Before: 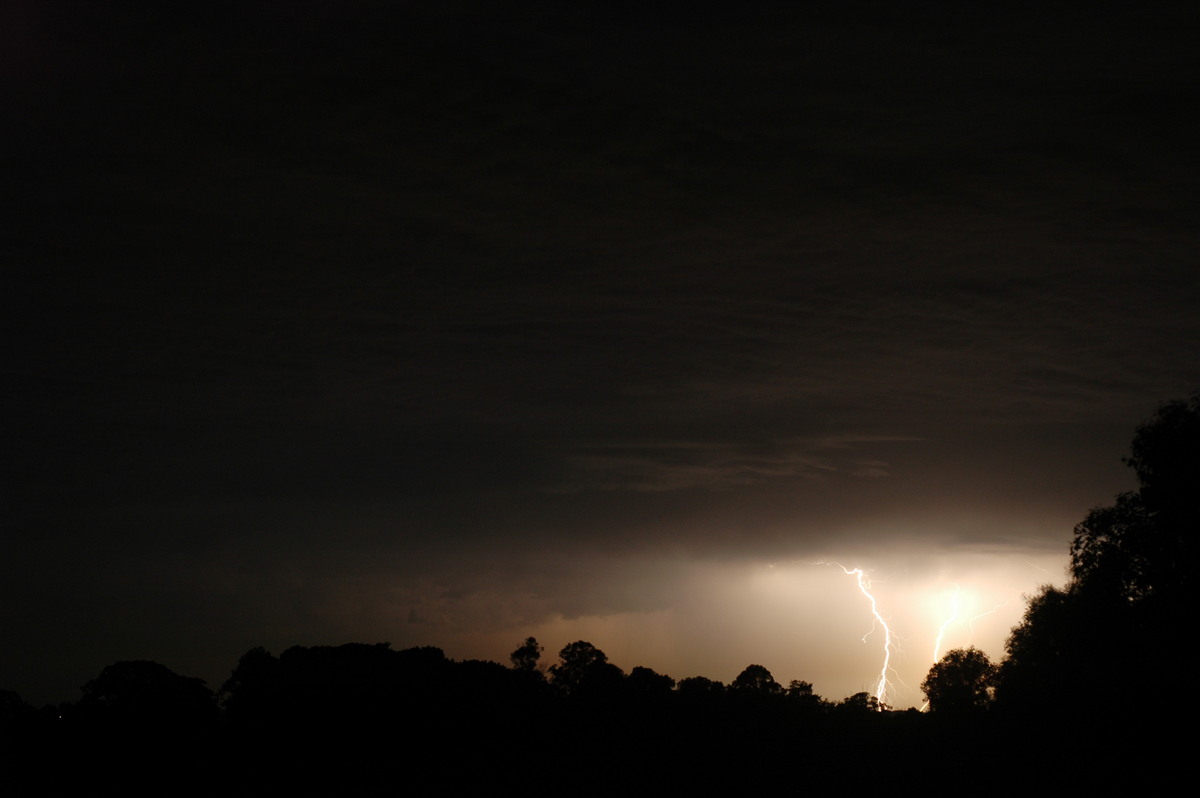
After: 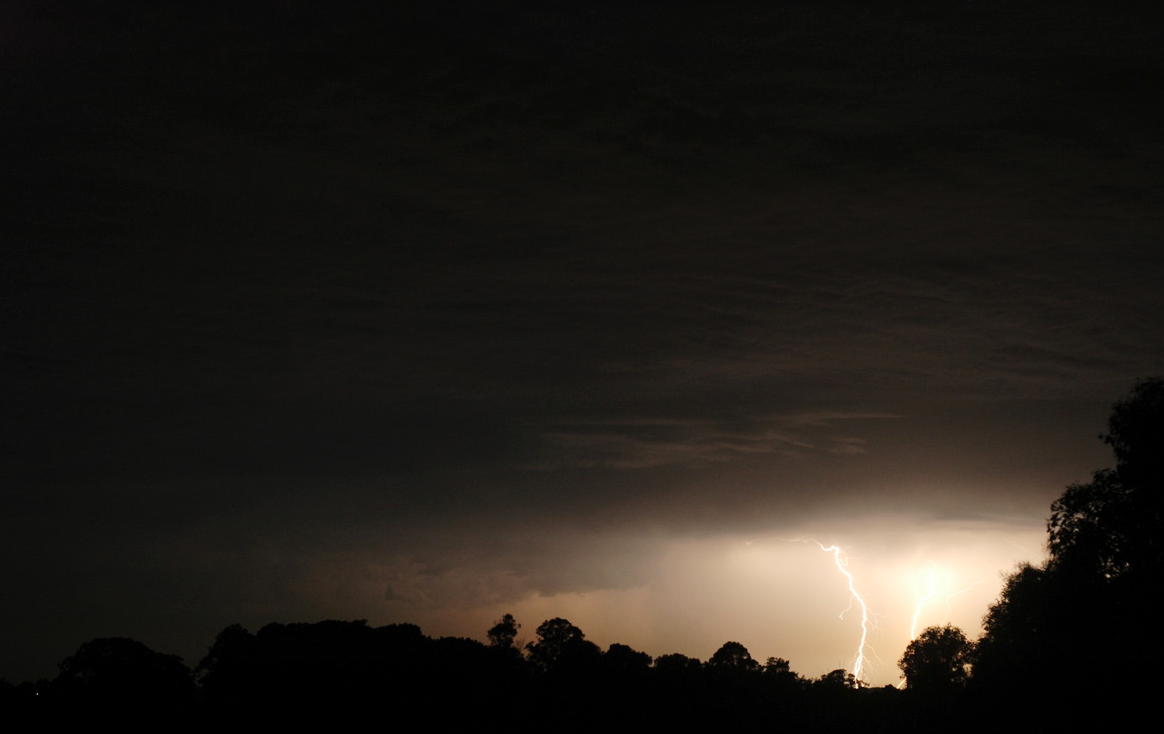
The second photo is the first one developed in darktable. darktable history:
crop: left 1.969%, top 3.006%, right 0.973%, bottom 4.893%
shadows and highlights: radius 336.52, shadows 28.43, soften with gaussian
